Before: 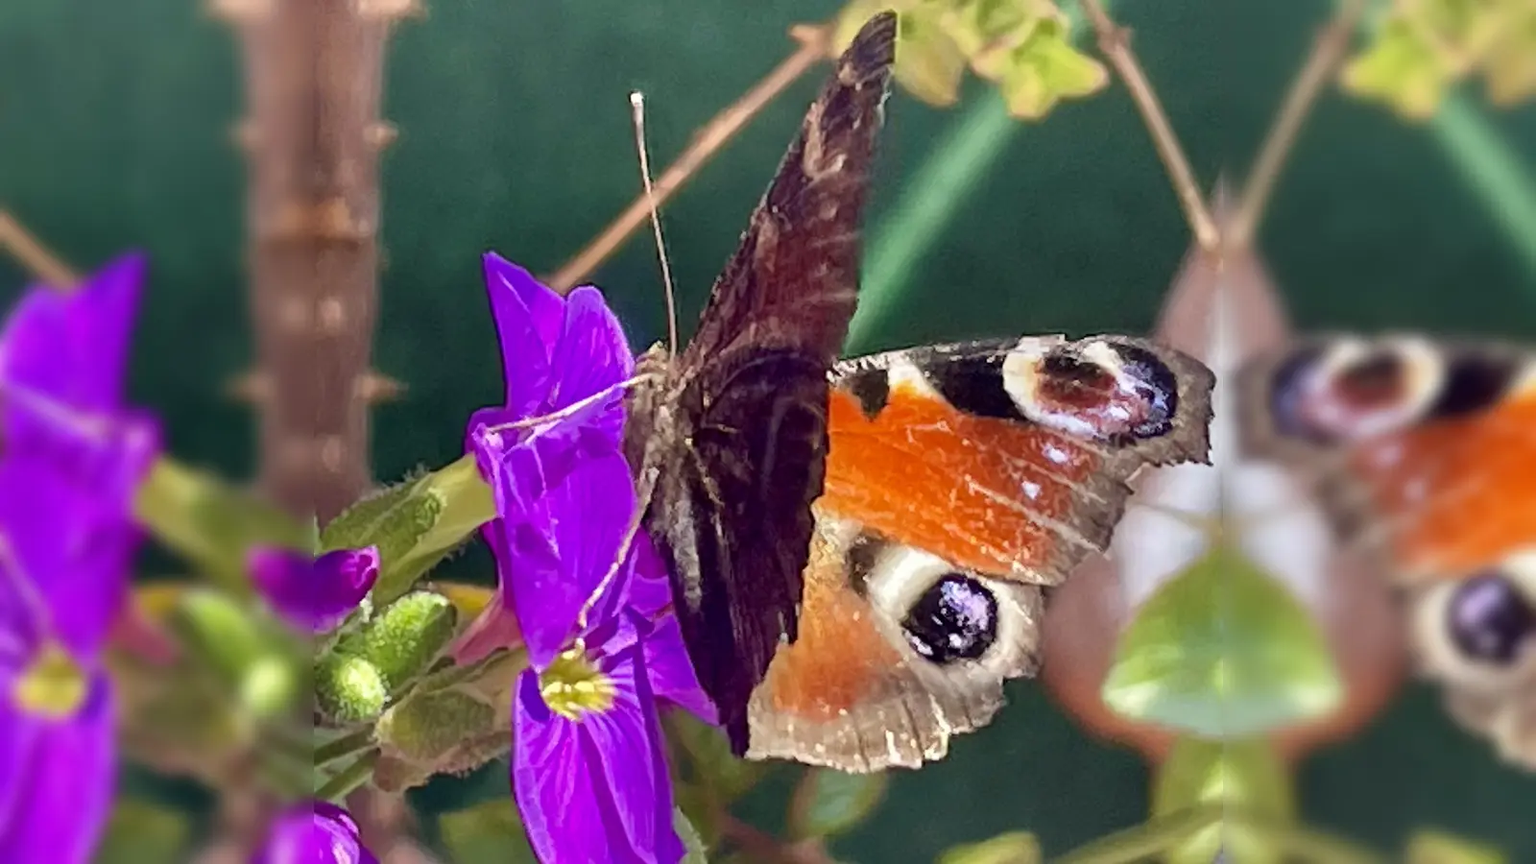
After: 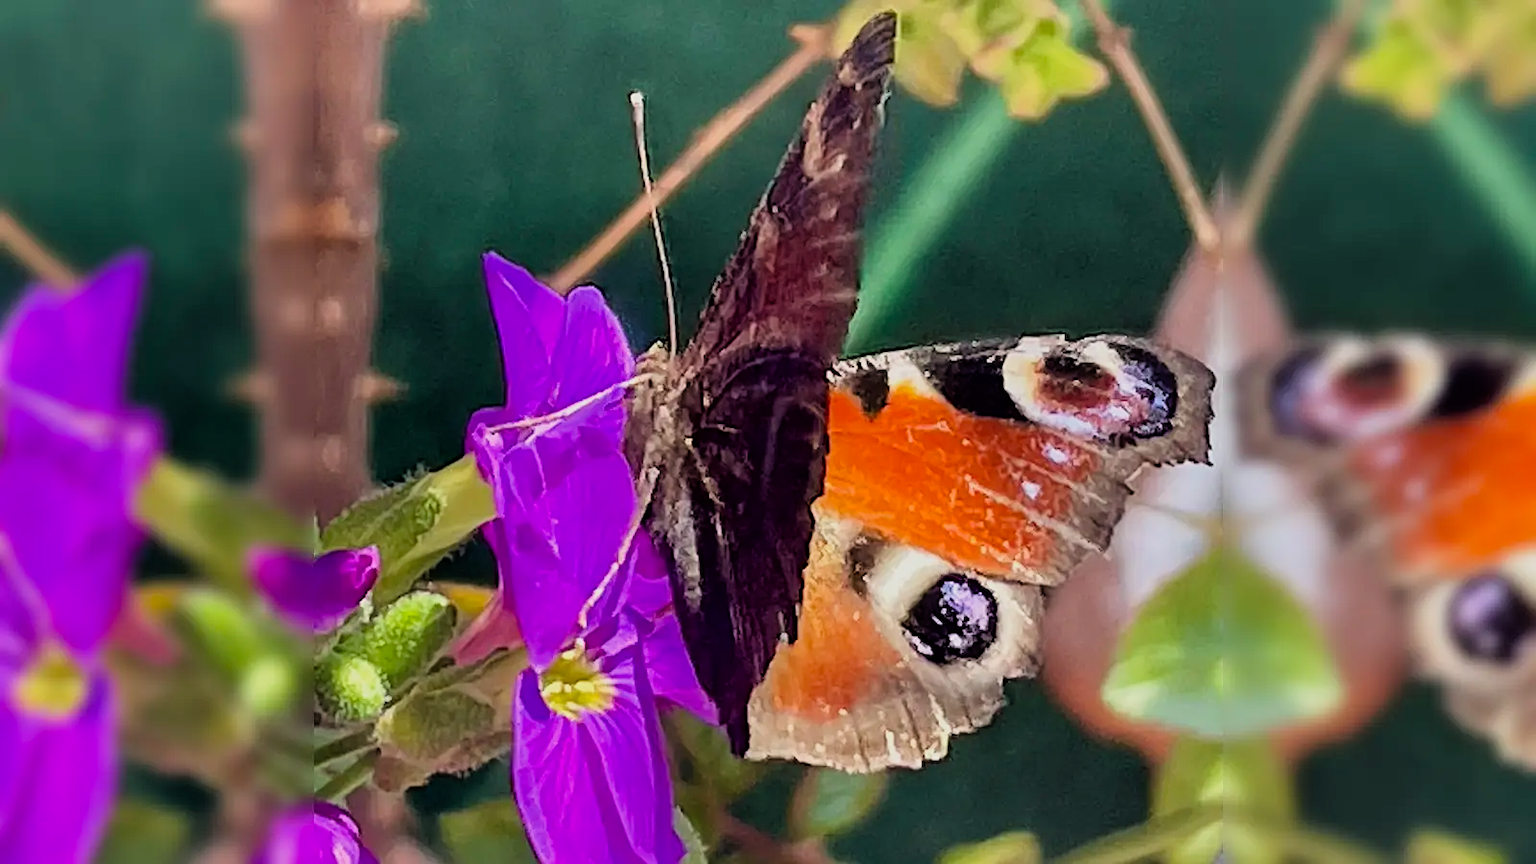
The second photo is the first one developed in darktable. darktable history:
sharpen: on, module defaults
filmic rgb: threshold 3 EV, hardness 4.17, latitude 50%, contrast 1.1, preserve chrominance max RGB, color science v6 (2022), contrast in shadows safe, contrast in highlights safe, enable highlight reconstruction true
